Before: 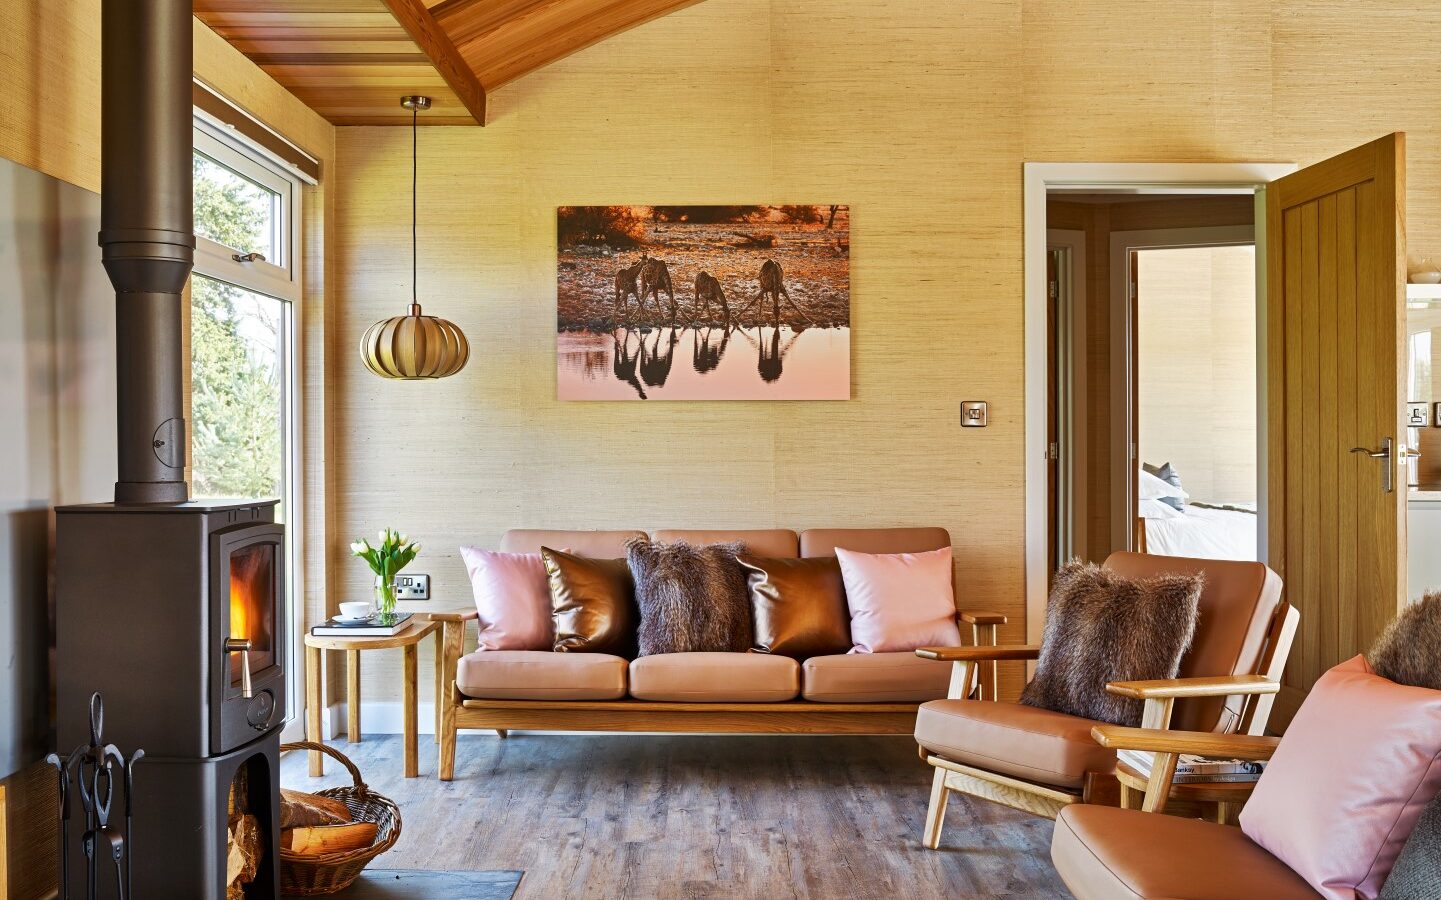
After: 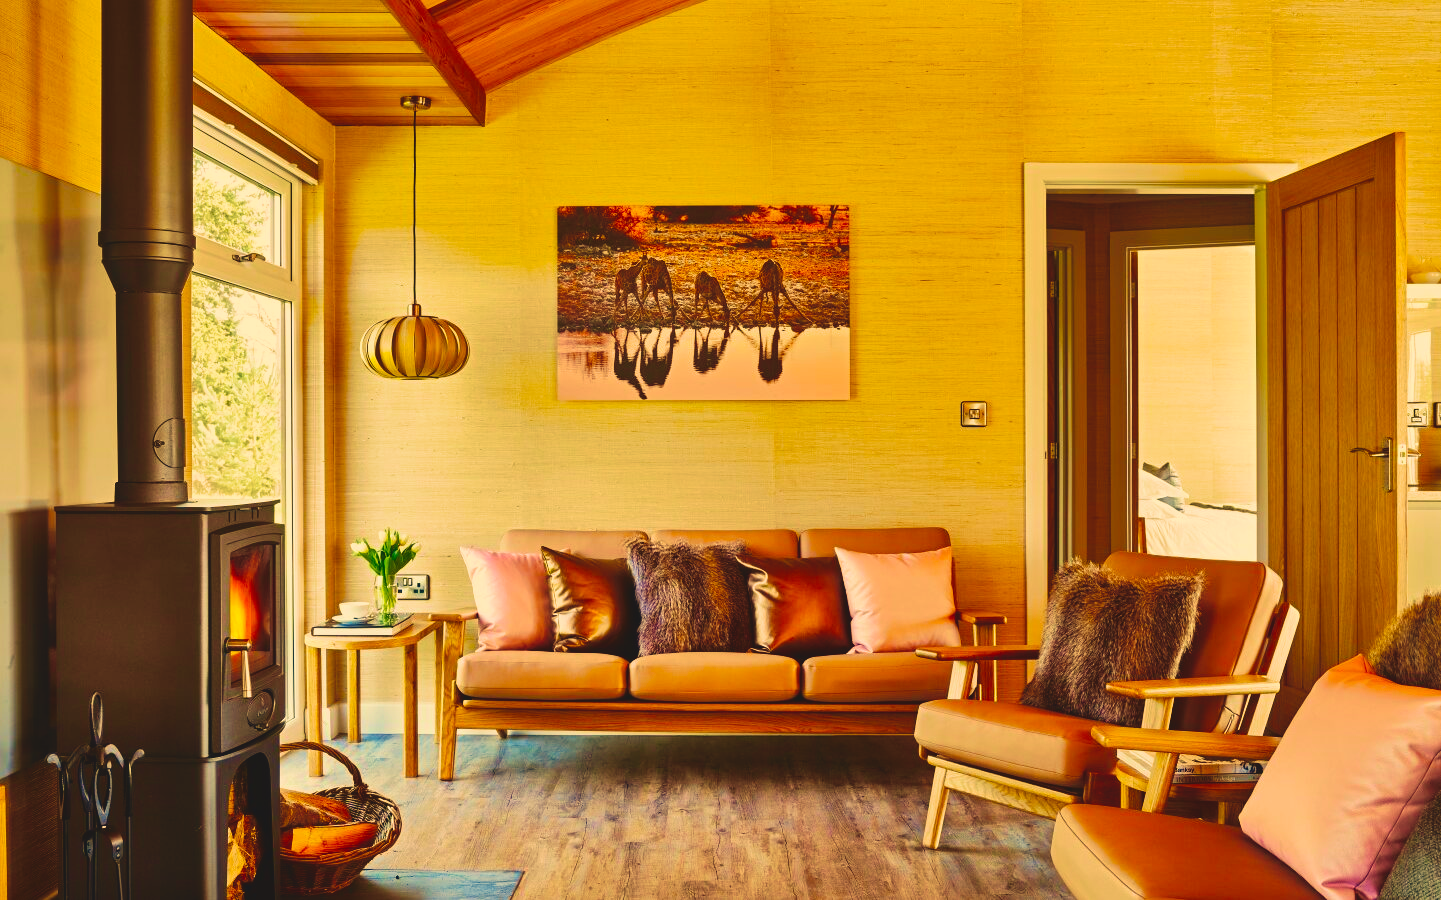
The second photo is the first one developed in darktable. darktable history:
exposure: black level correction -0.036, exposure -0.497 EV, compensate highlight preservation false
color balance rgb: perceptual saturation grading › global saturation 30%, global vibrance 20%
color correction: highlights b* 3
velvia: strength 74%
tone curve: curves: ch0 [(0, 0) (0.003, 0.003) (0.011, 0.005) (0.025, 0.008) (0.044, 0.012) (0.069, 0.02) (0.1, 0.031) (0.136, 0.047) (0.177, 0.088) (0.224, 0.141) (0.277, 0.222) (0.335, 0.32) (0.399, 0.425) (0.468, 0.524) (0.543, 0.623) (0.623, 0.716) (0.709, 0.796) (0.801, 0.88) (0.898, 0.959) (1, 1)], preserve colors none
white balance: red 1.123, blue 0.83
